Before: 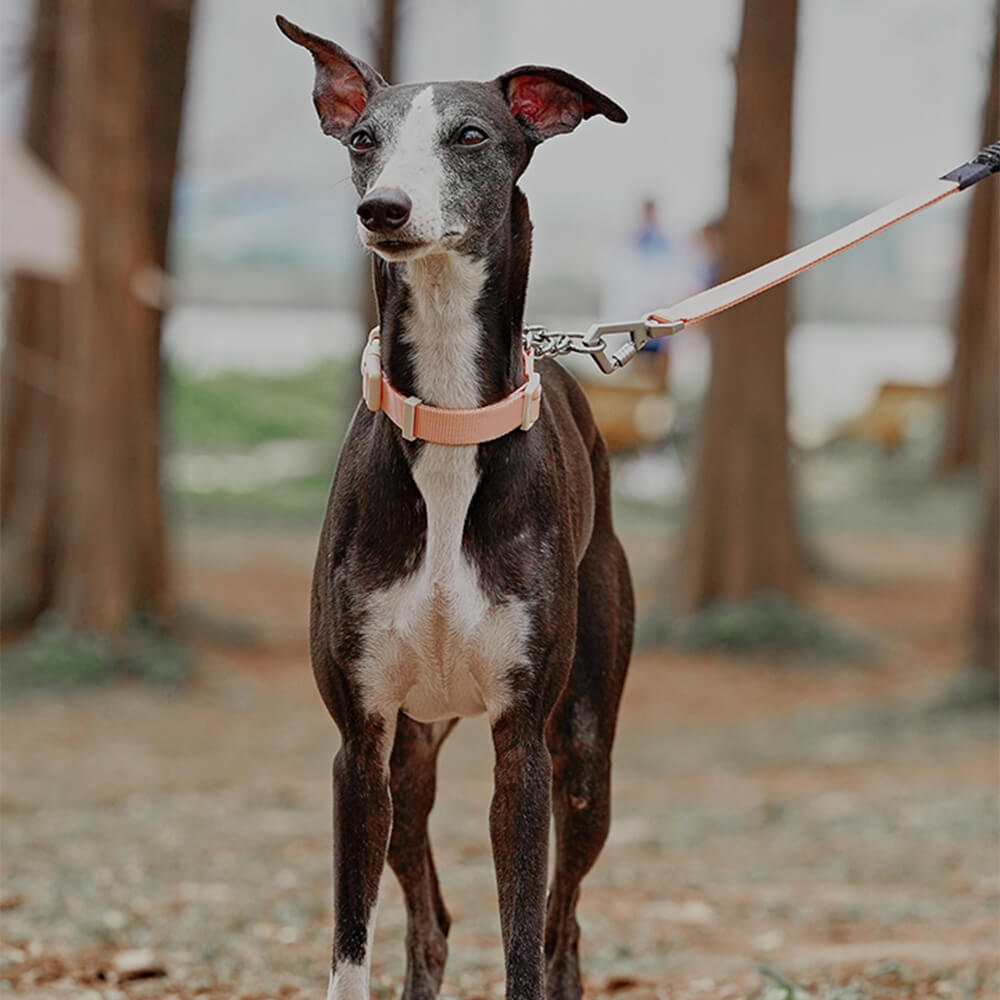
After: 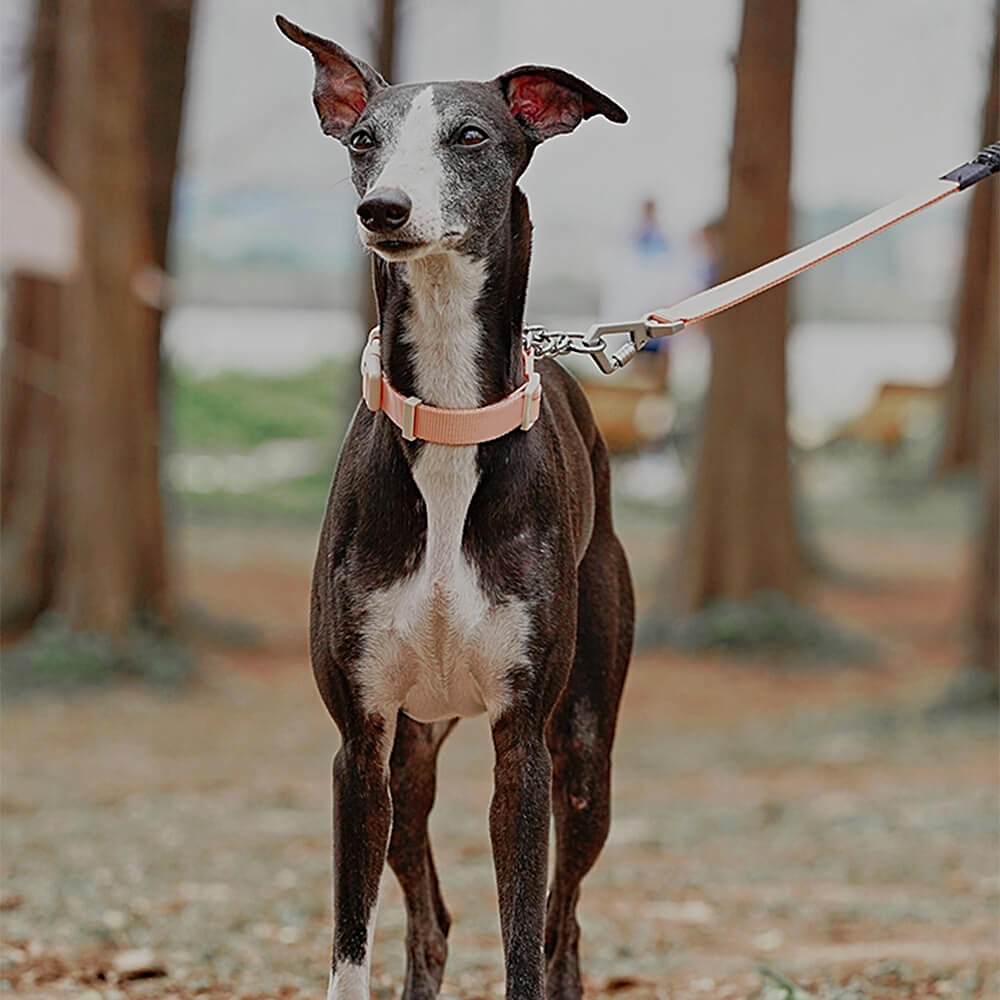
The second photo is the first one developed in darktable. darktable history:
sharpen: on, module defaults
tone curve: curves: ch0 [(0, 0) (0.003, 0.012) (0.011, 0.015) (0.025, 0.027) (0.044, 0.045) (0.069, 0.064) (0.1, 0.093) (0.136, 0.133) (0.177, 0.177) (0.224, 0.221) (0.277, 0.272) (0.335, 0.342) (0.399, 0.398) (0.468, 0.462) (0.543, 0.547) (0.623, 0.624) (0.709, 0.711) (0.801, 0.792) (0.898, 0.889) (1, 1)], preserve colors none
